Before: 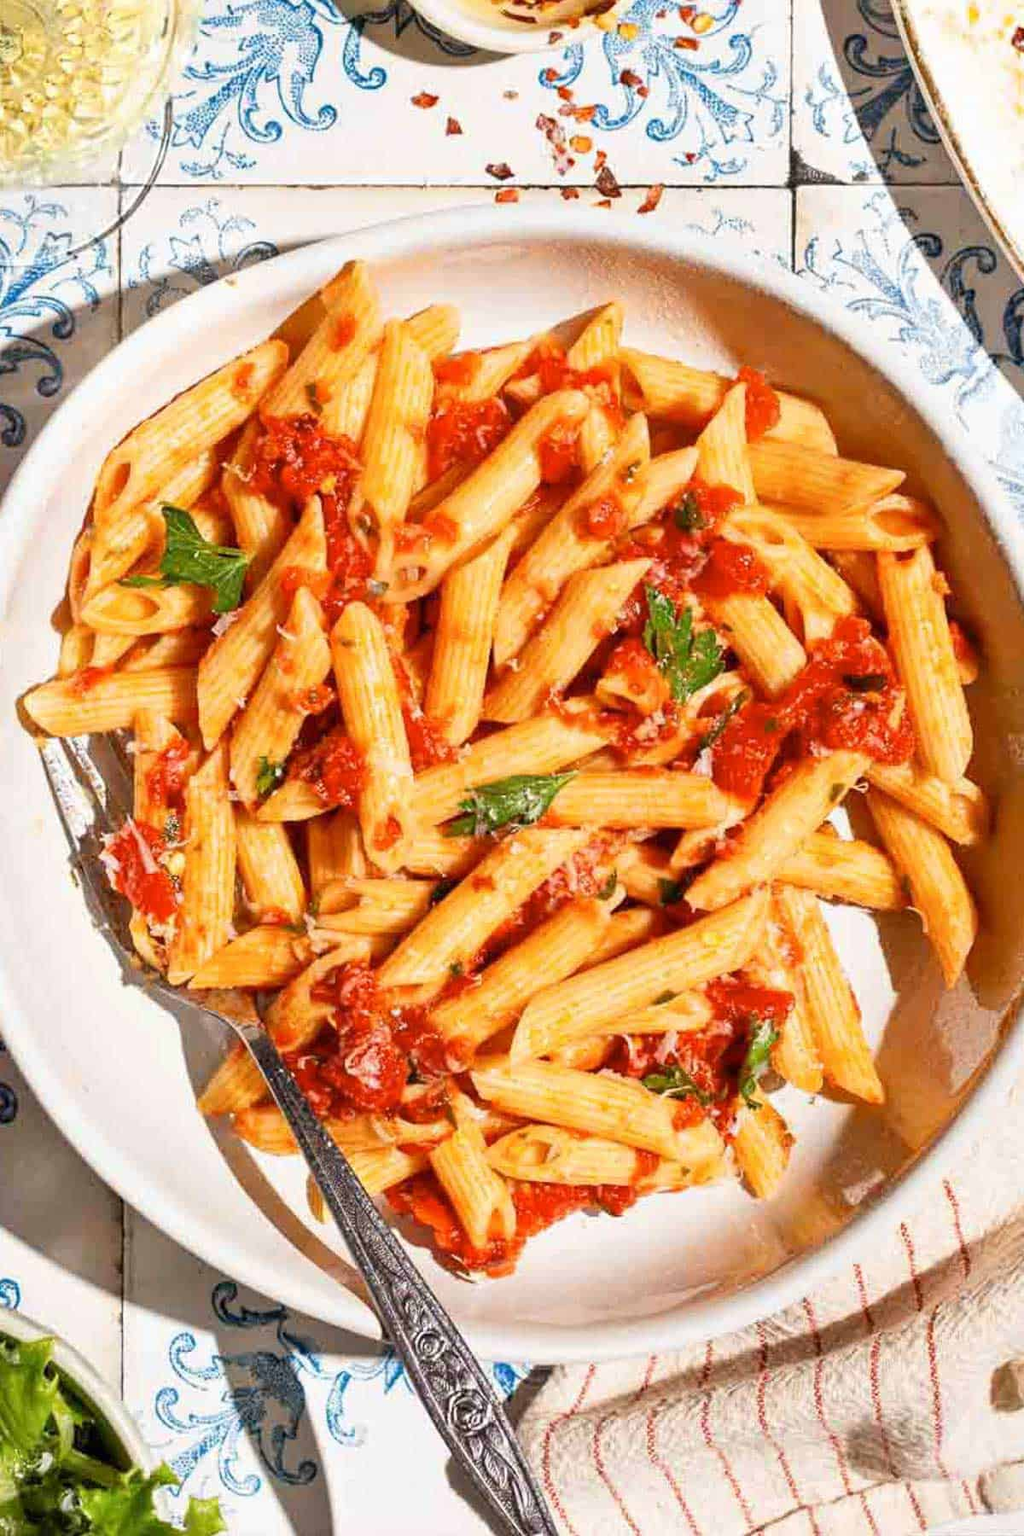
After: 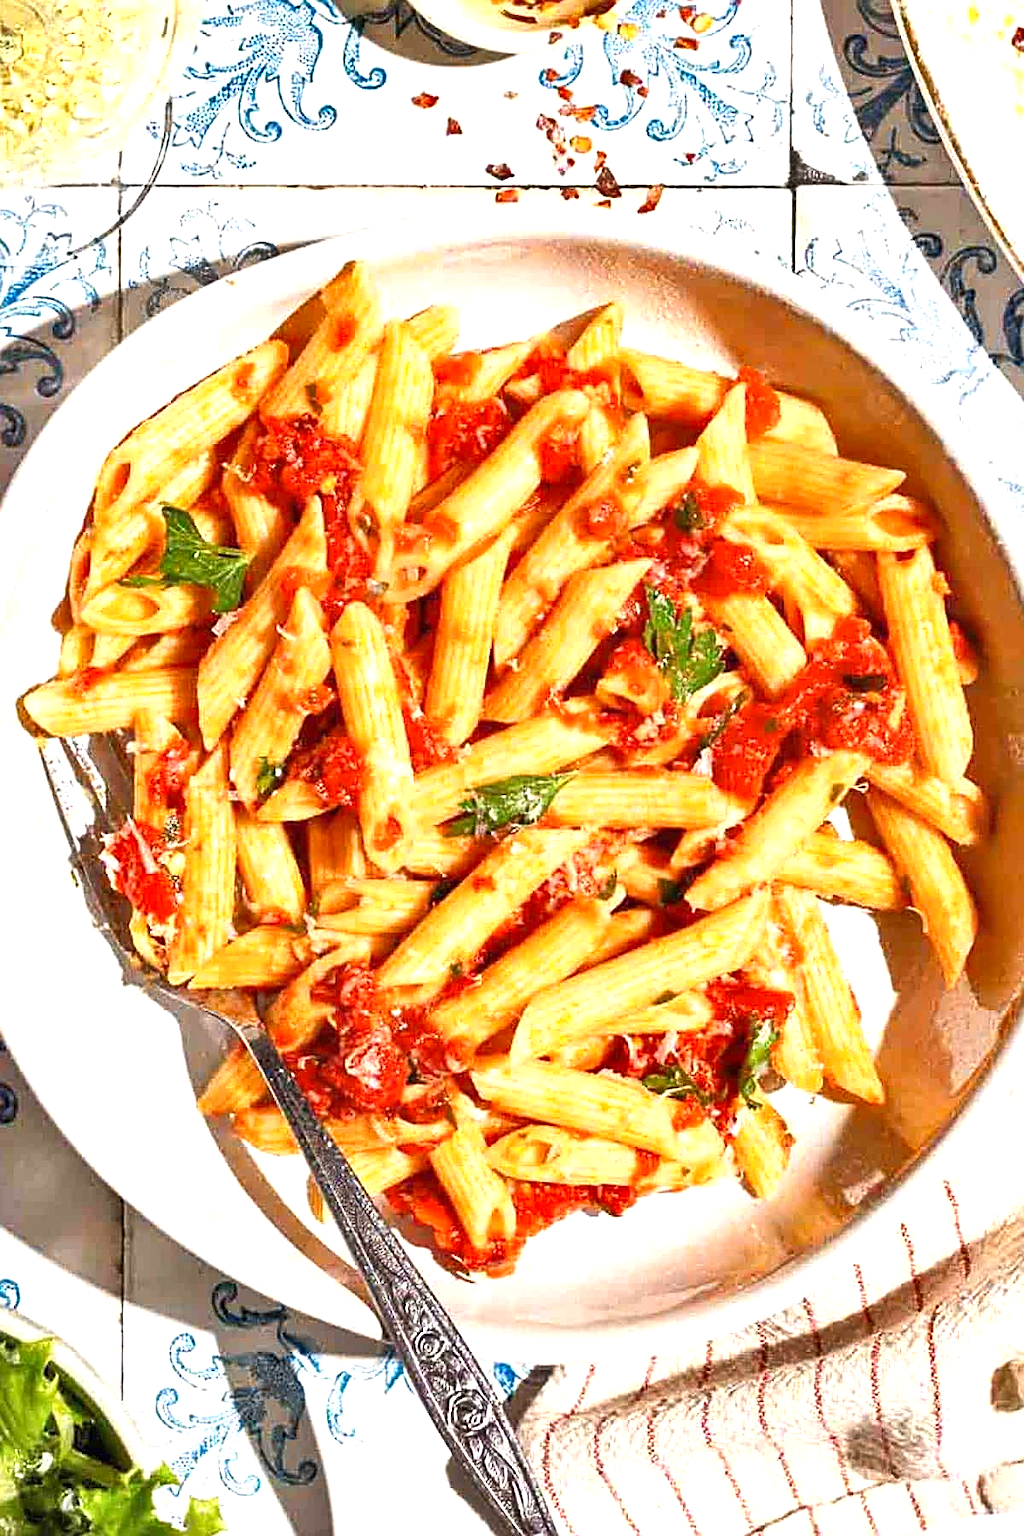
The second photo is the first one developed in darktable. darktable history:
shadows and highlights: shadows 36.29, highlights -28.18, soften with gaussian
exposure: black level correction 0, exposure 0.685 EV, compensate highlight preservation false
sharpen: on, module defaults
